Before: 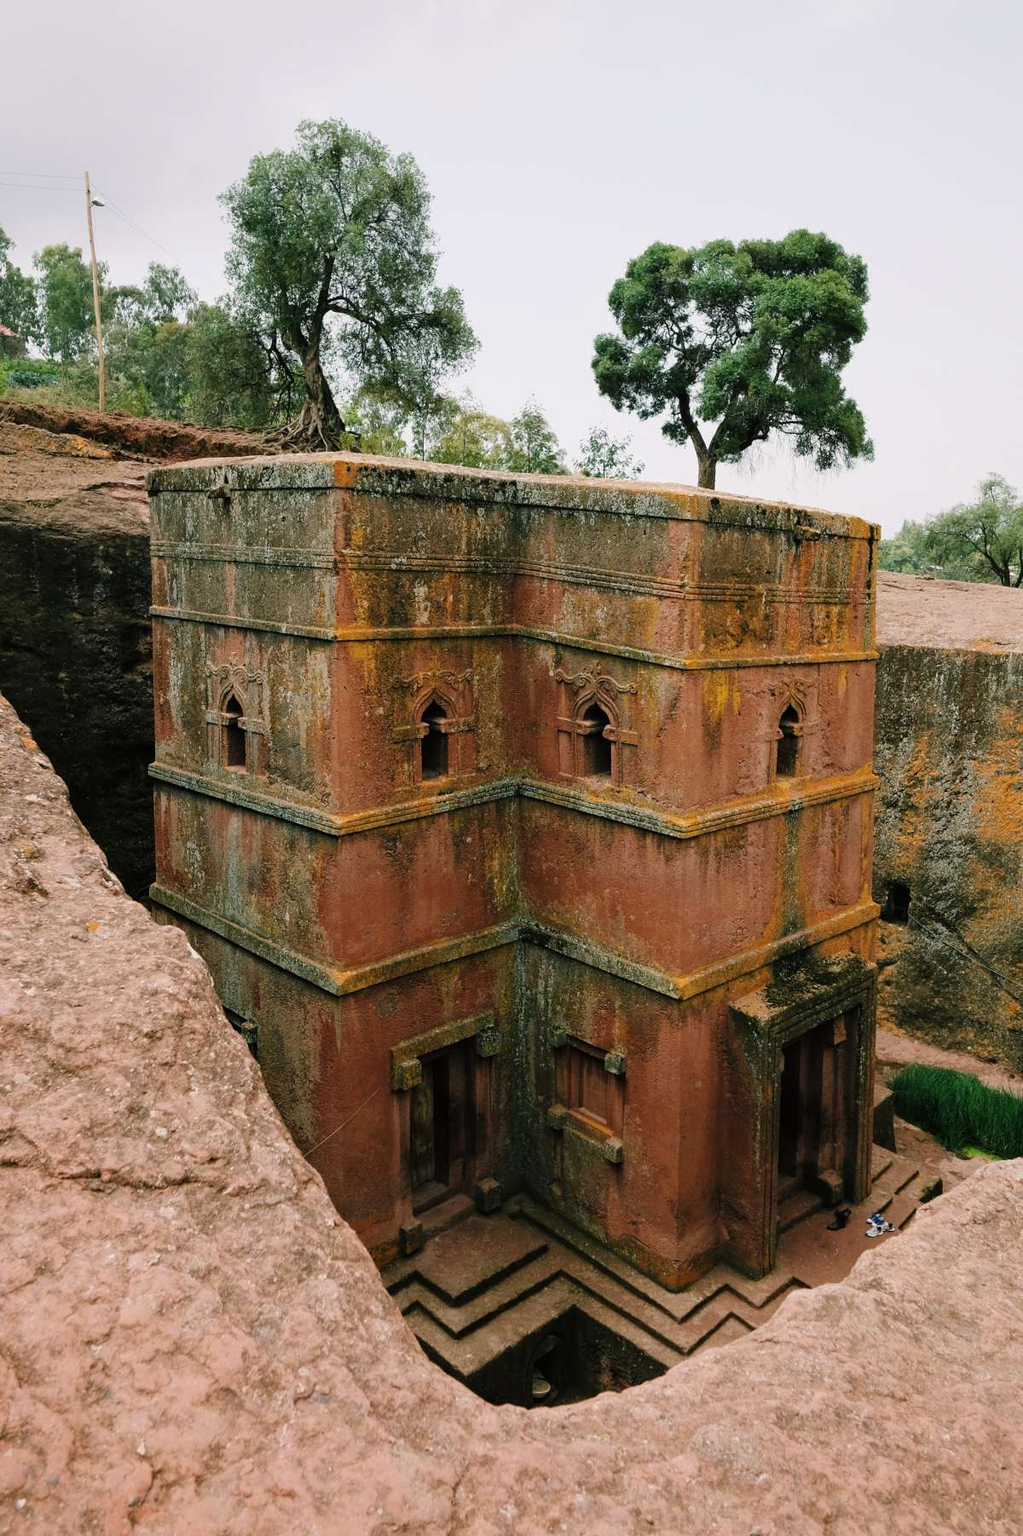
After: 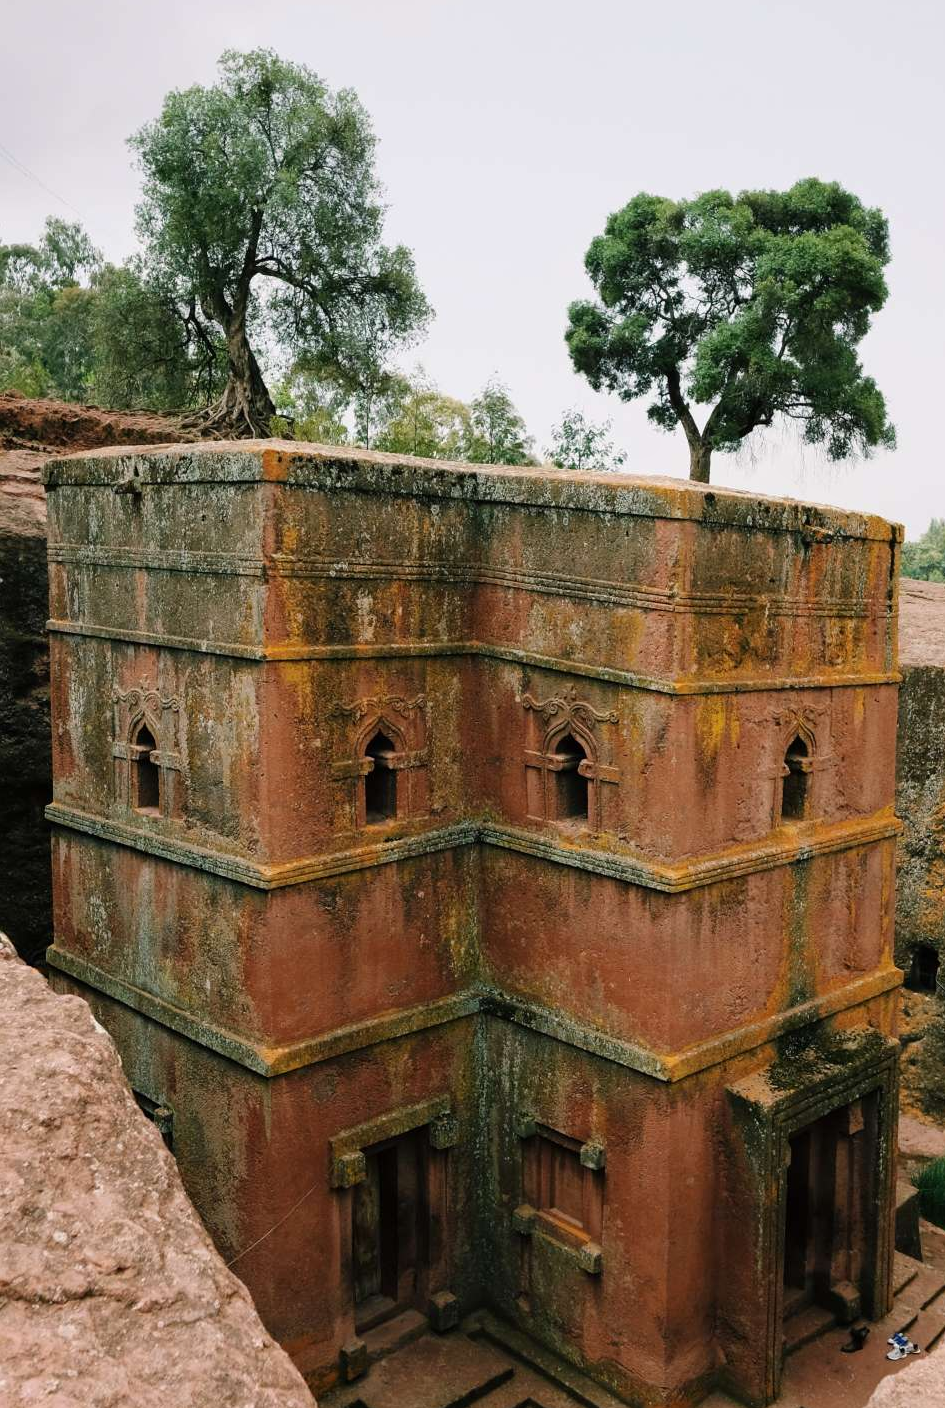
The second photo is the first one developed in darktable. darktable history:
tone equalizer: on, module defaults
crop and rotate: left 10.77%, top 5.1%, right 10.41%, bottom 16.76%
